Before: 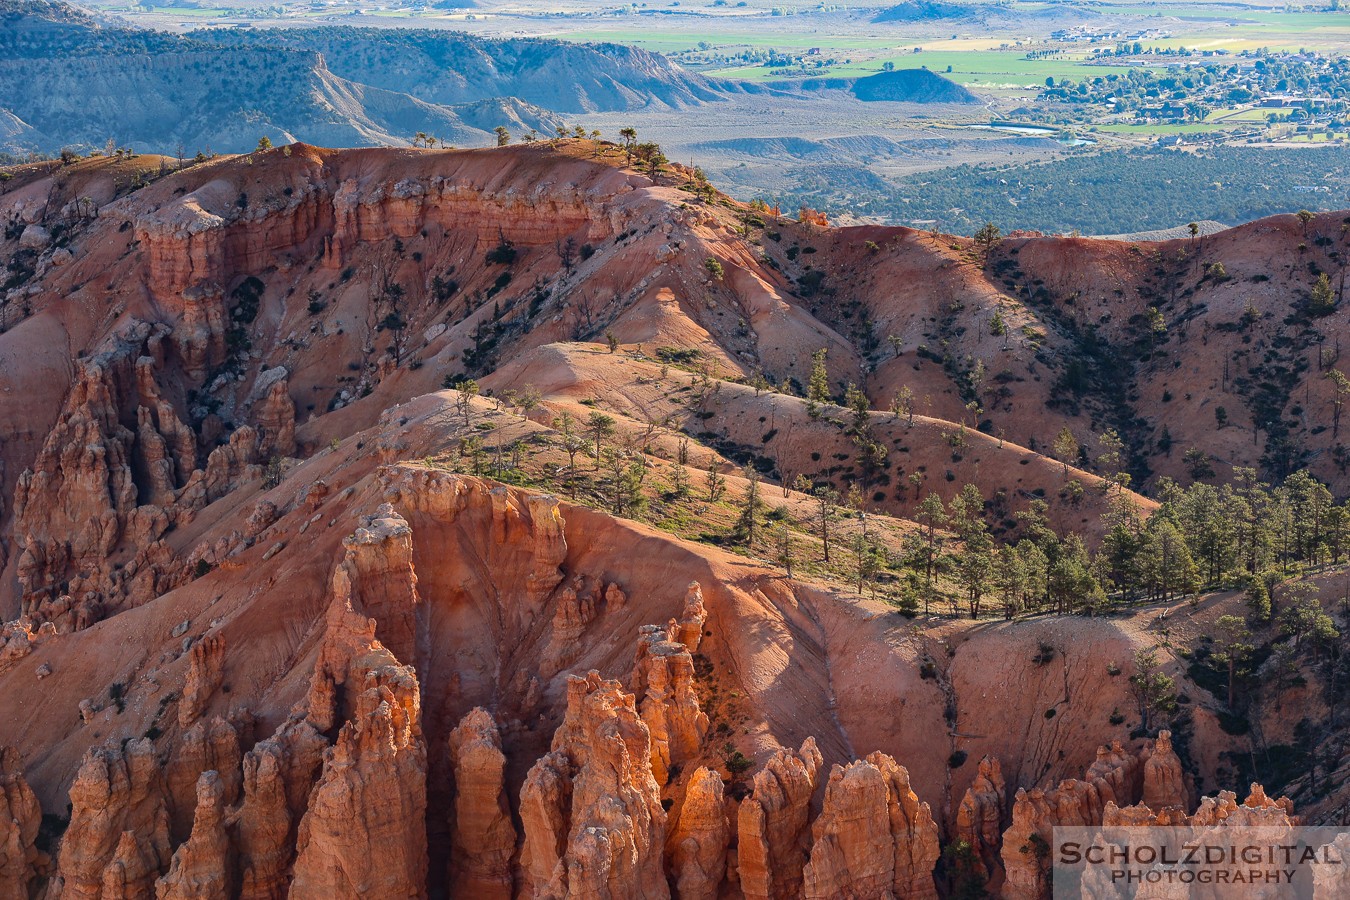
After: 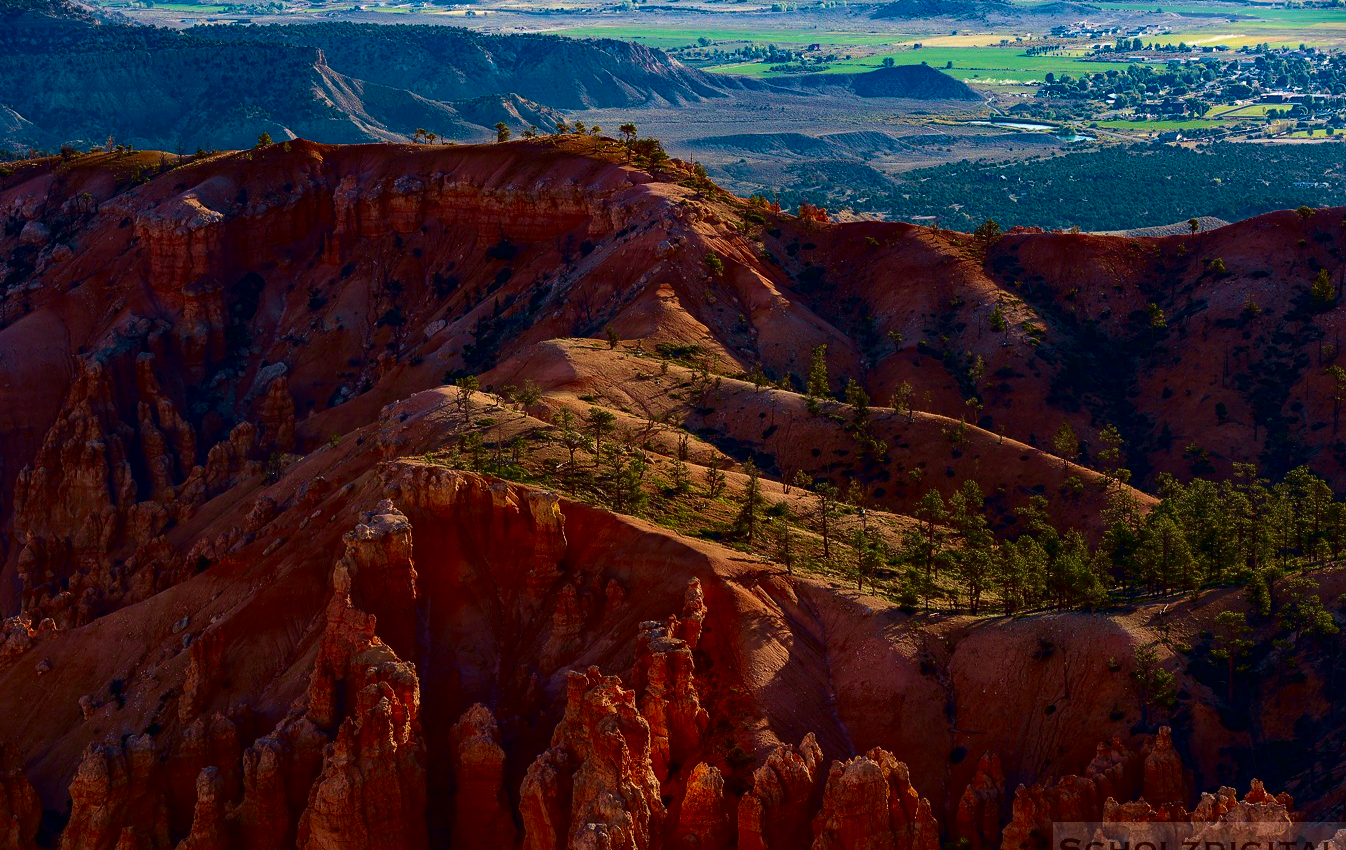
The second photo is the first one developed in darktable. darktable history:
velvia: strength 67.07%, mid-tones bias 0.972
crop: top 0.448%, right 0.264%, bottom 5.045%
contrast brightness saturation: contrast 0.09, brightness -0.59, saturation 0.17
